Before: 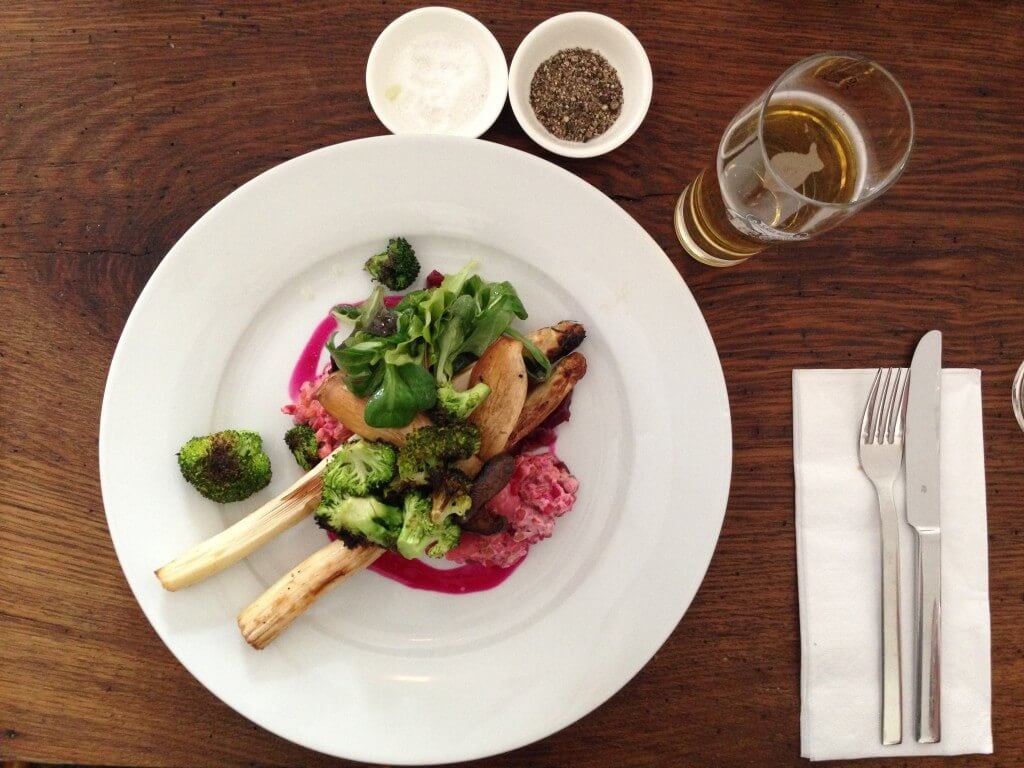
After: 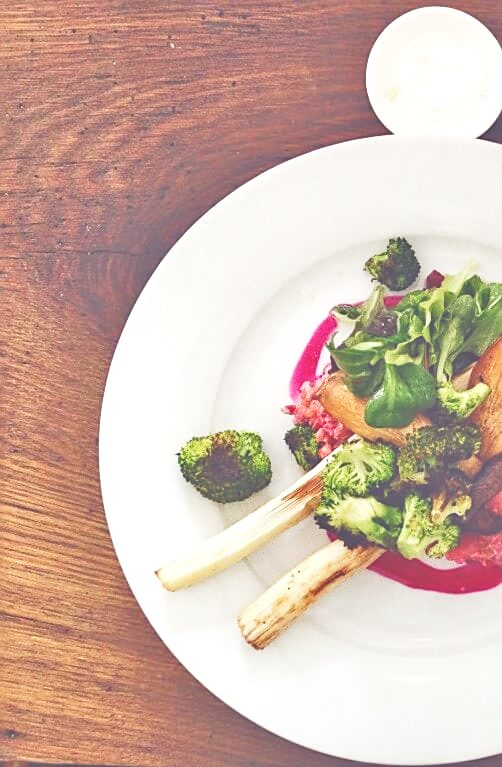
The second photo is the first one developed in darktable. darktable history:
sharpen: on, module defaults
color correction: highlights b* 0.043, saturation 0.833
crop and rotate: left 0.011%, top 0%, right 50.946%
local contrast: on, module defaults
exposure: black level correction -0.062, exposure -0.049 EV, compensate highlight preservation false
color balance rgb: shadows lift › luminance -21.893%, shadows lift › chroma 8.695%, shadows lift › hue 282.19°, perceptual saturation grading › global saturation 20%, perceptual saturation grading › highlights -25.898%, perceptual saturation grading › shadows 49.501%, global vibrance 20%
tone equalizer: -7 EV 0.14 EV, -6 EV 0.576 EV, -5 EV 1.11 EV, -4 EV 1.3 EV, -3 EV 1.15 EV, -2 EV 0.6 EV, -1 EV 0.15 EV
base curve: curves: ch0 [(0, 0) (0.005, 0.002) (0.193, 0.295) (0.399, 0.664) (0.75, 0.928) (1, 1)], preserve colors none
